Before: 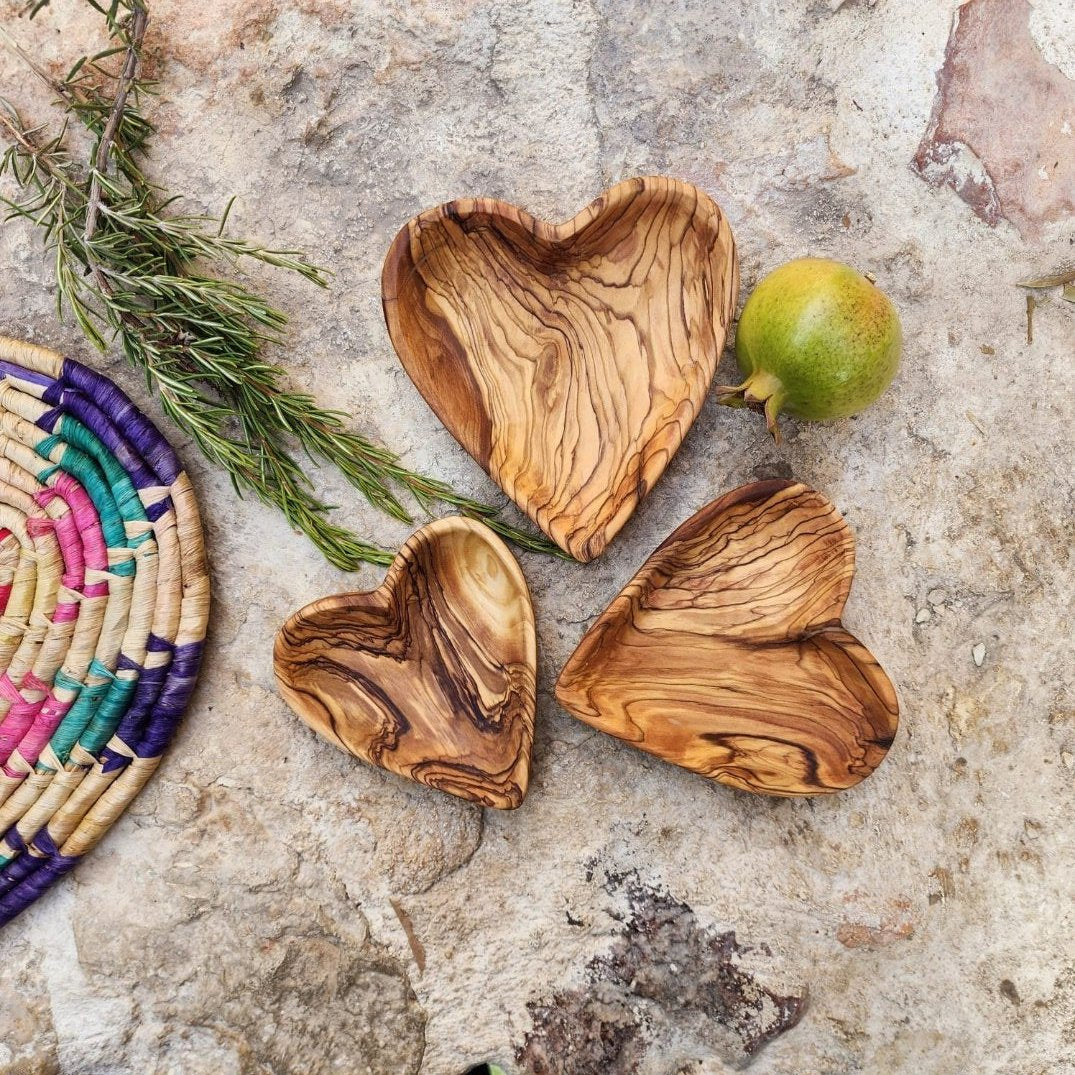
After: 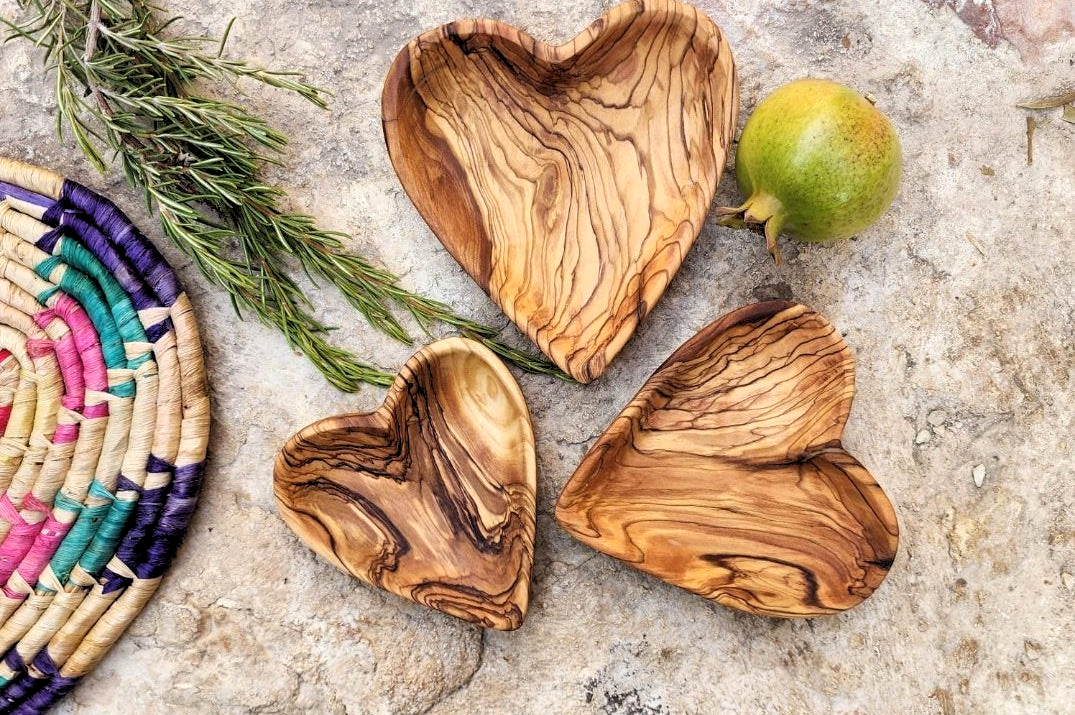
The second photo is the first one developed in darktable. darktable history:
crop: top 16.727%, bottom 16.727%
rgb levels: levels [[0.01, 0.419, 0.839], [0, 0.5, 1], [0, 0.5, 1]]
